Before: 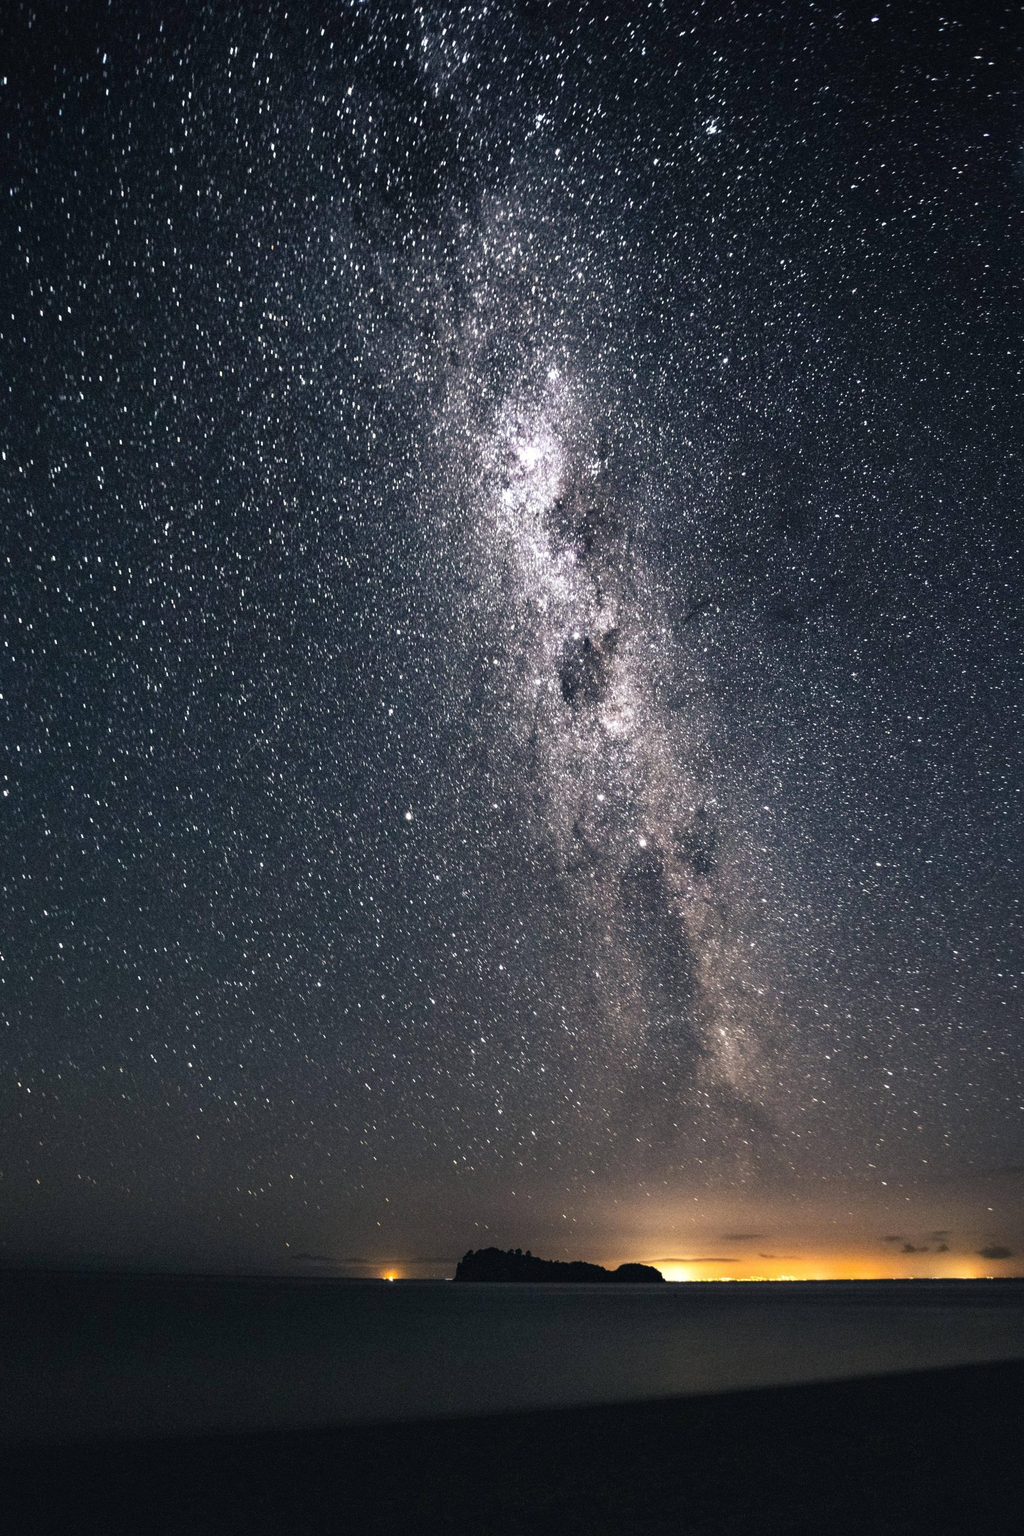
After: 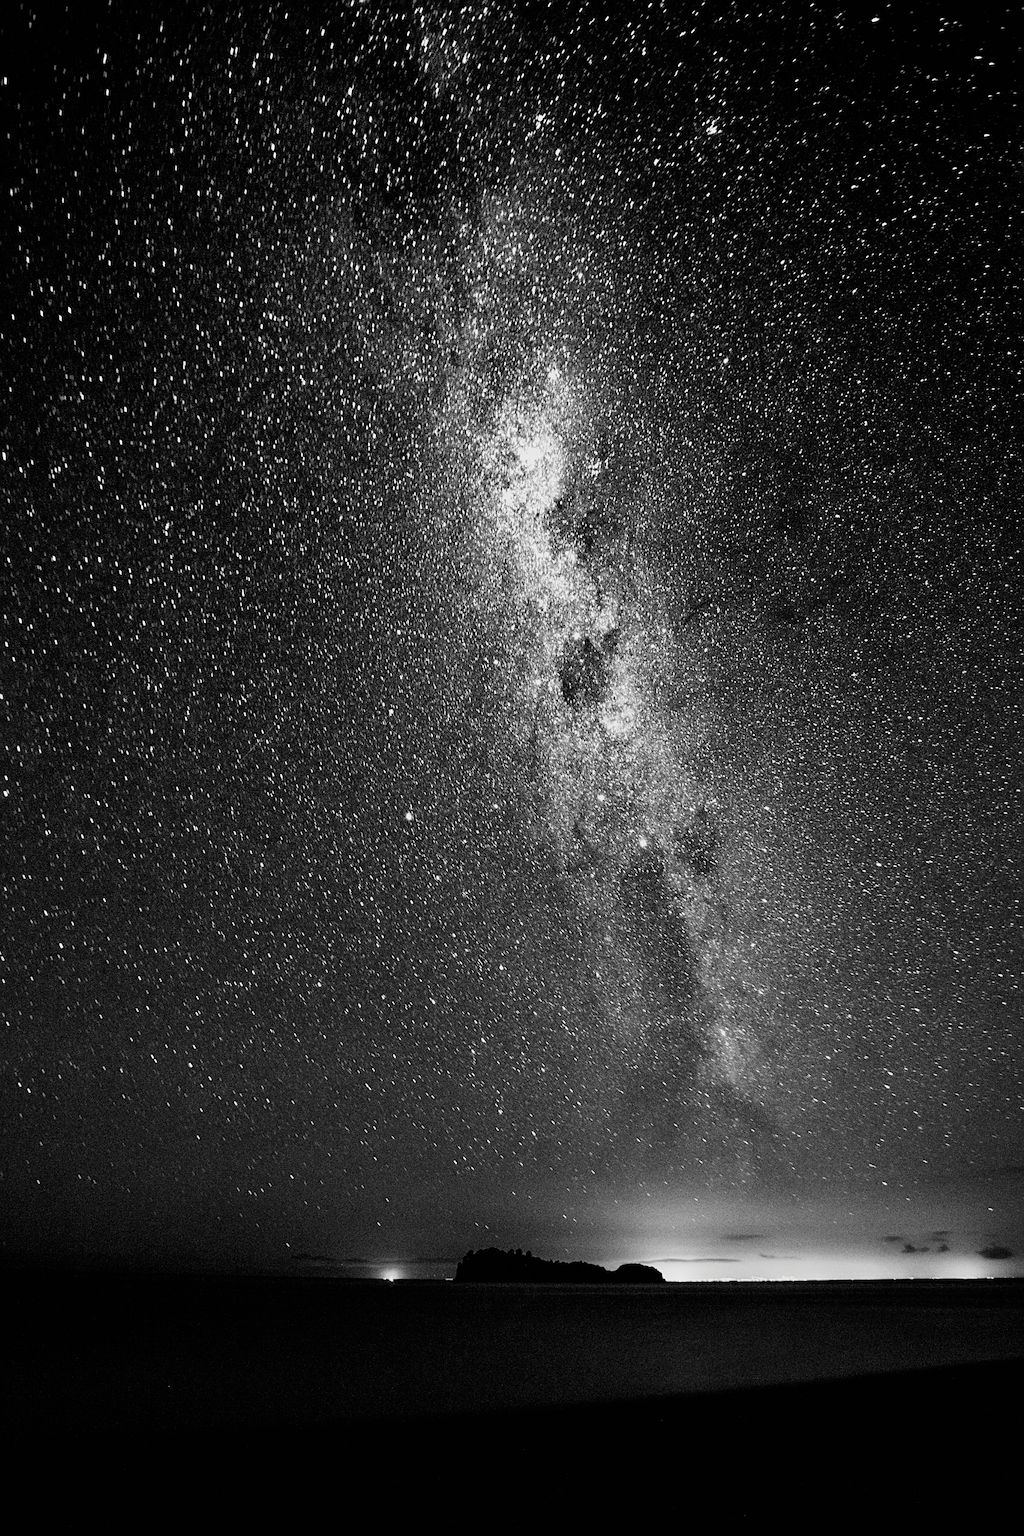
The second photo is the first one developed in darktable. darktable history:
filmic rgb: black relative exposure -5.15 EV, white relative exposure 3.5 EV, threshold 2.95 EV, hardness 3.17, contrast 1.196, highlights saturation mix -49.74%, color science v4 (2020), enable highlight reconstruction true
color calibration: illuminant Planckian (black body), adaptation linear Bradford (ICC v4), x 0.361, y 0.366, temperature 4517.08 K
sharpen: on, module defaults
